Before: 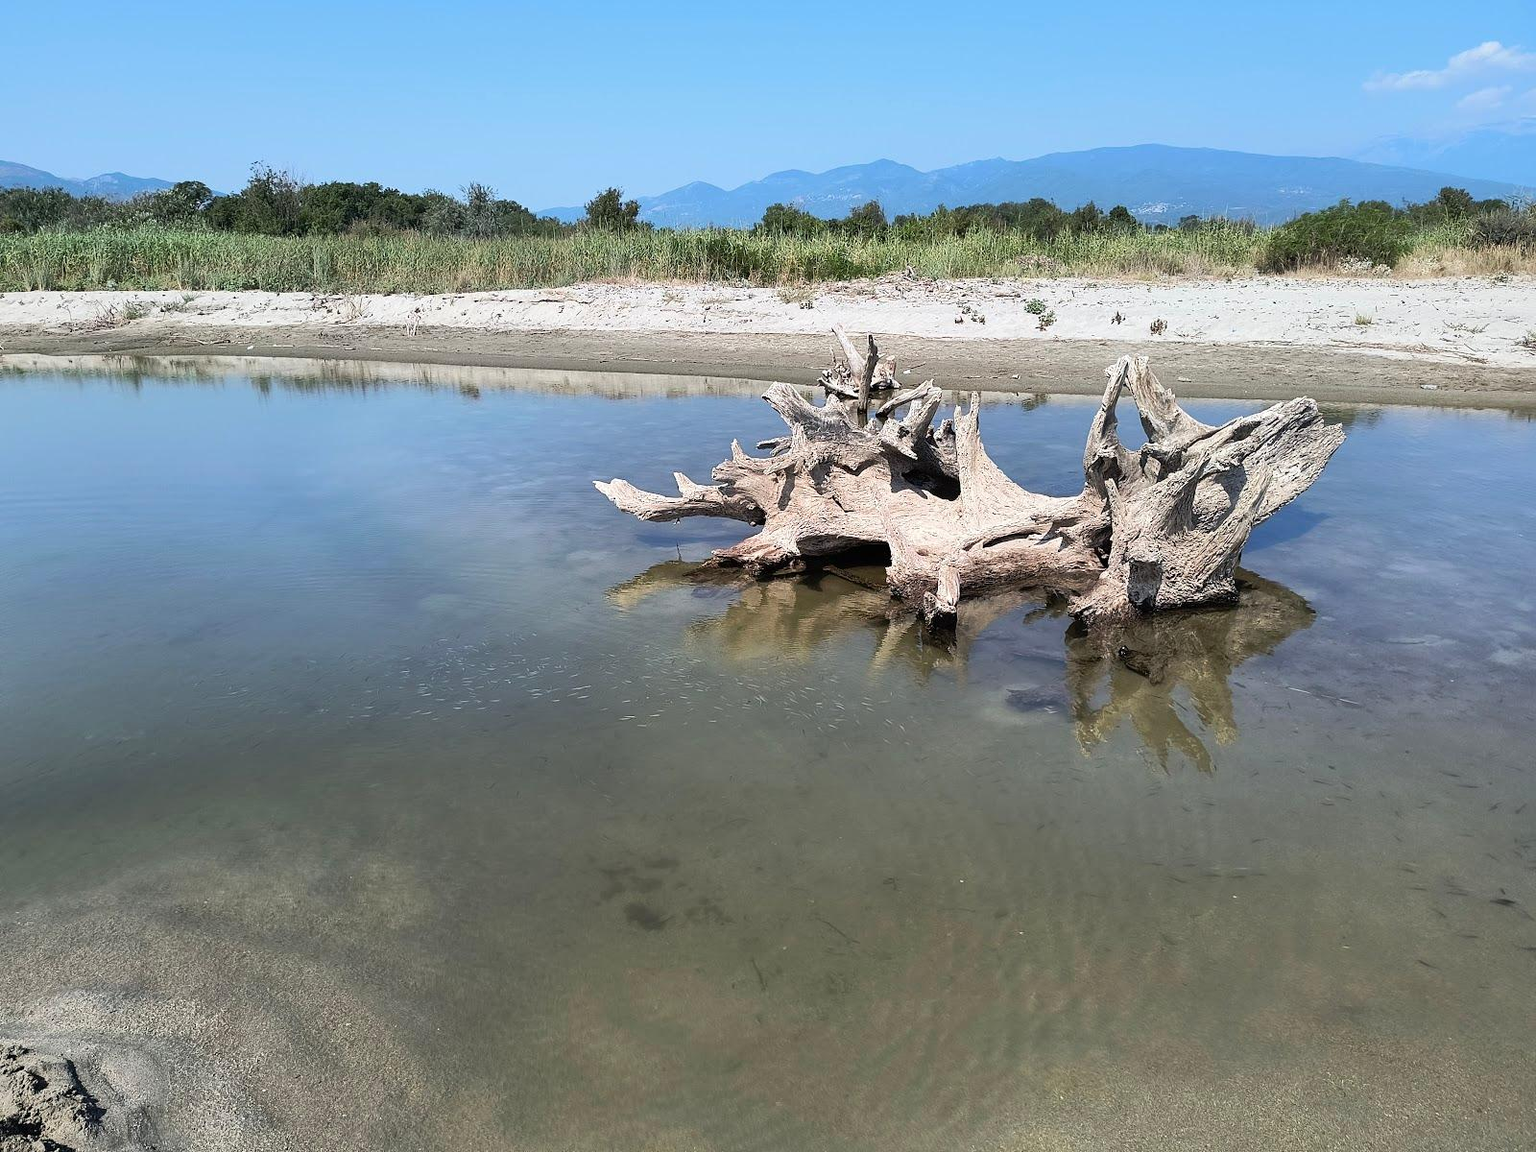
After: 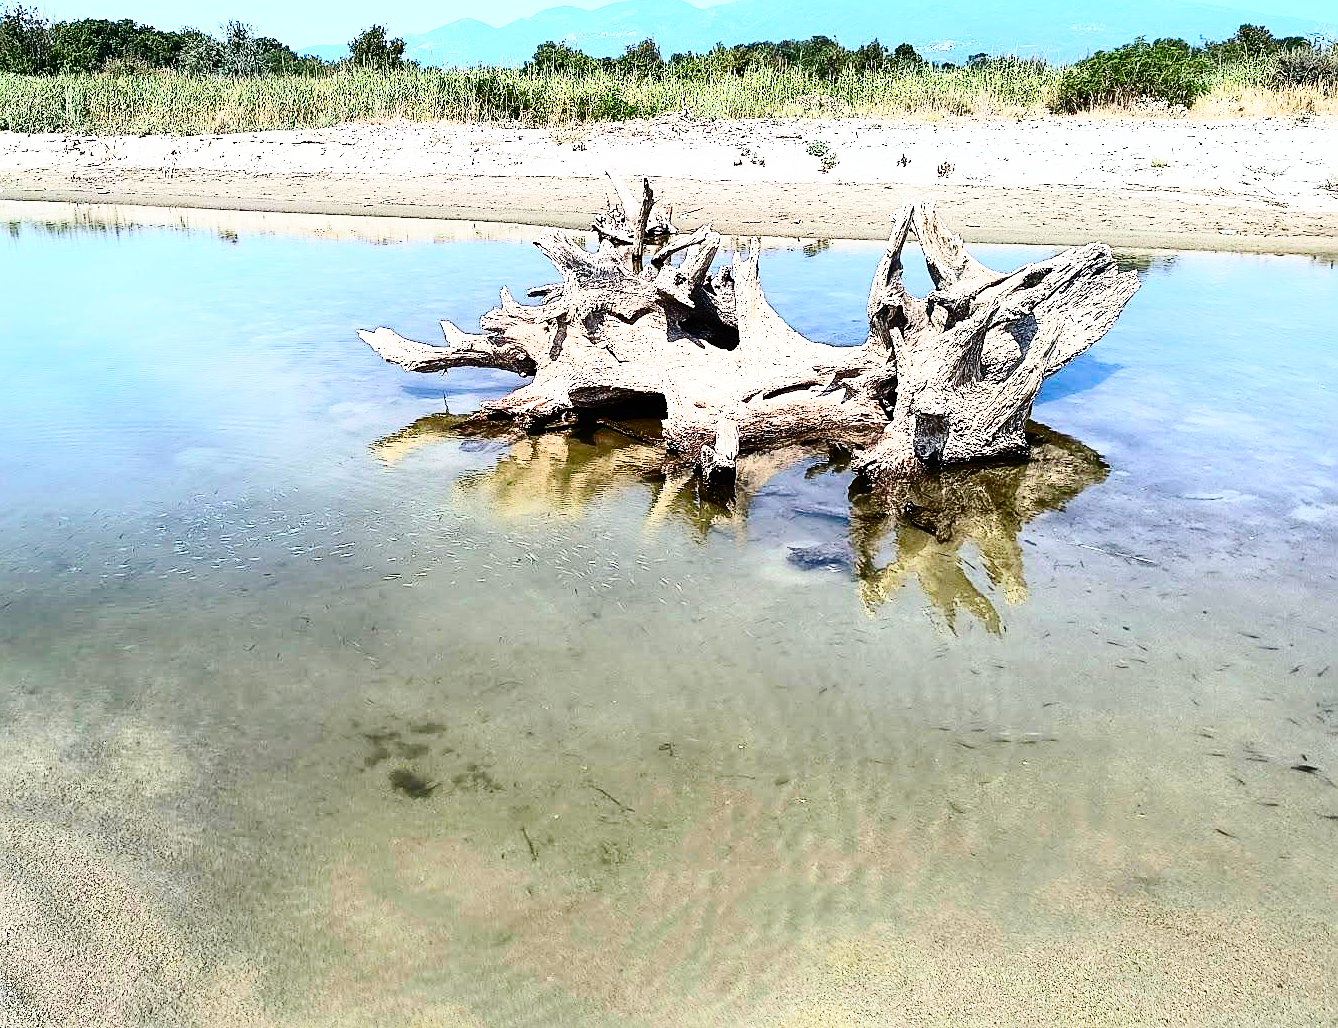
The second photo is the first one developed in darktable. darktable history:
base curve: curves: ch0 [(0, 0) (0.036, 0.037) (0.121, 0.228) (0.46, 0.76) (0.859, 0.983) (1, 1)], preserve colors none
sharpen: on, module defaults
crop: left 16.344%, top 14.264%
contrast brightness saturation: contrast 0.413, brightness 0.044, saturation 0.25
